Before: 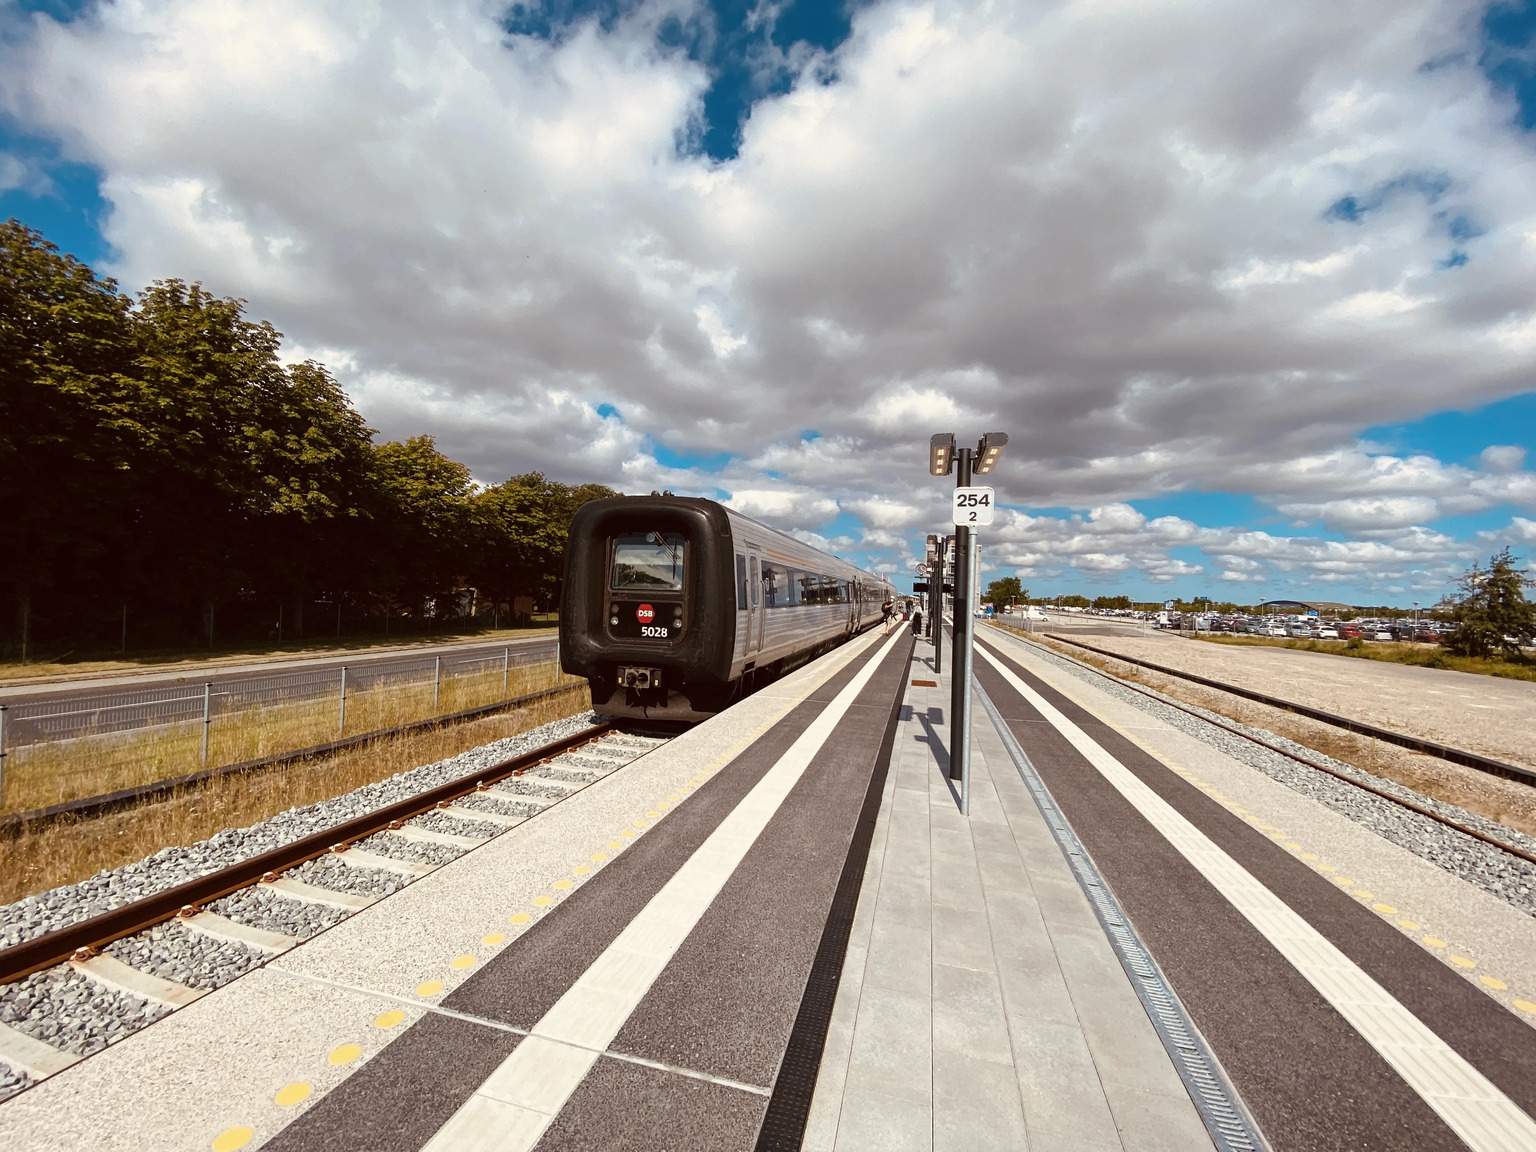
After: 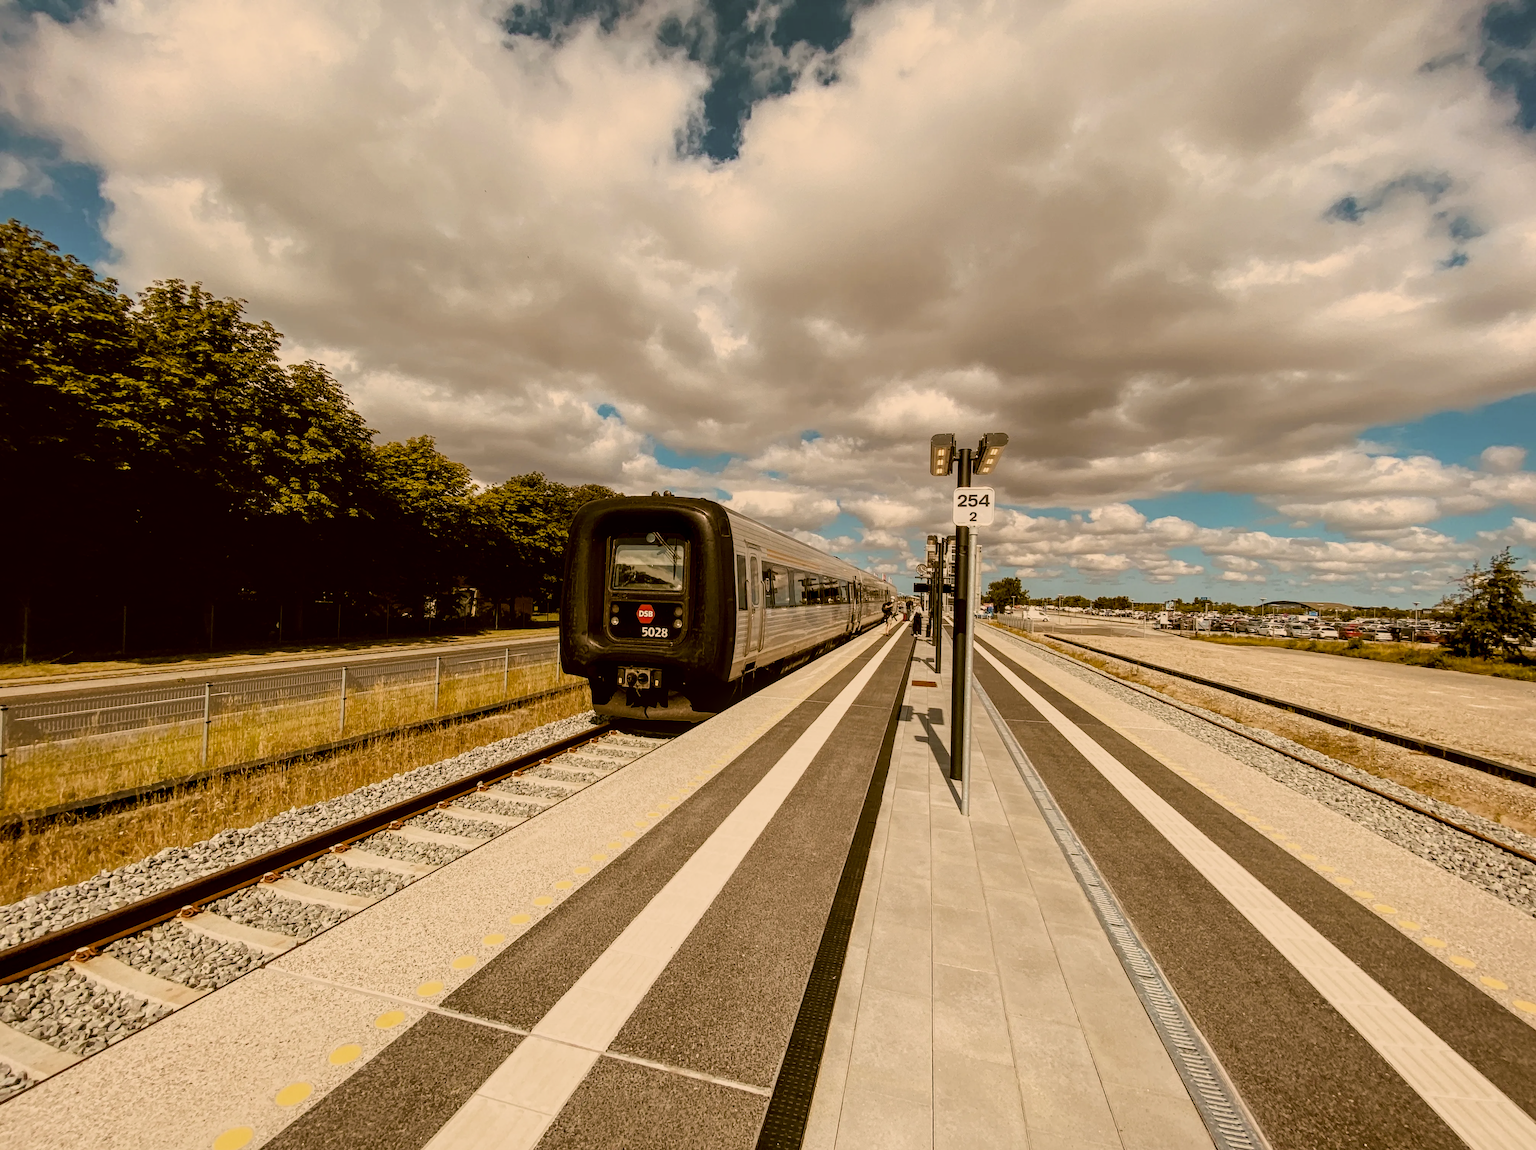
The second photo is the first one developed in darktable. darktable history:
crop: bottom 0.071%
color correction: highlights a* 8.98, highlights b* 15.09, shadows a* -0.49, shadows b* 26.52
local contrast: detail 130%
filmic rgb: middle gray luminance 18.42%, black relative exposure -9 EV, white relative exposure 3.75 EV, threshold 6 EV, target black luminance 0%, hardness 4.85, latitude 67.35%, contrast 0.955, highlights saturation mix 20%, shadows ↔ highlights balance 21.36%, add noise in highlights 0, preserve chrominance luminance Y, color science v3 (2019), use custom middle-gray values true, iterations of high-quality reconstruction 0, contrast in highlights soft, enable highlight reconstruction true
